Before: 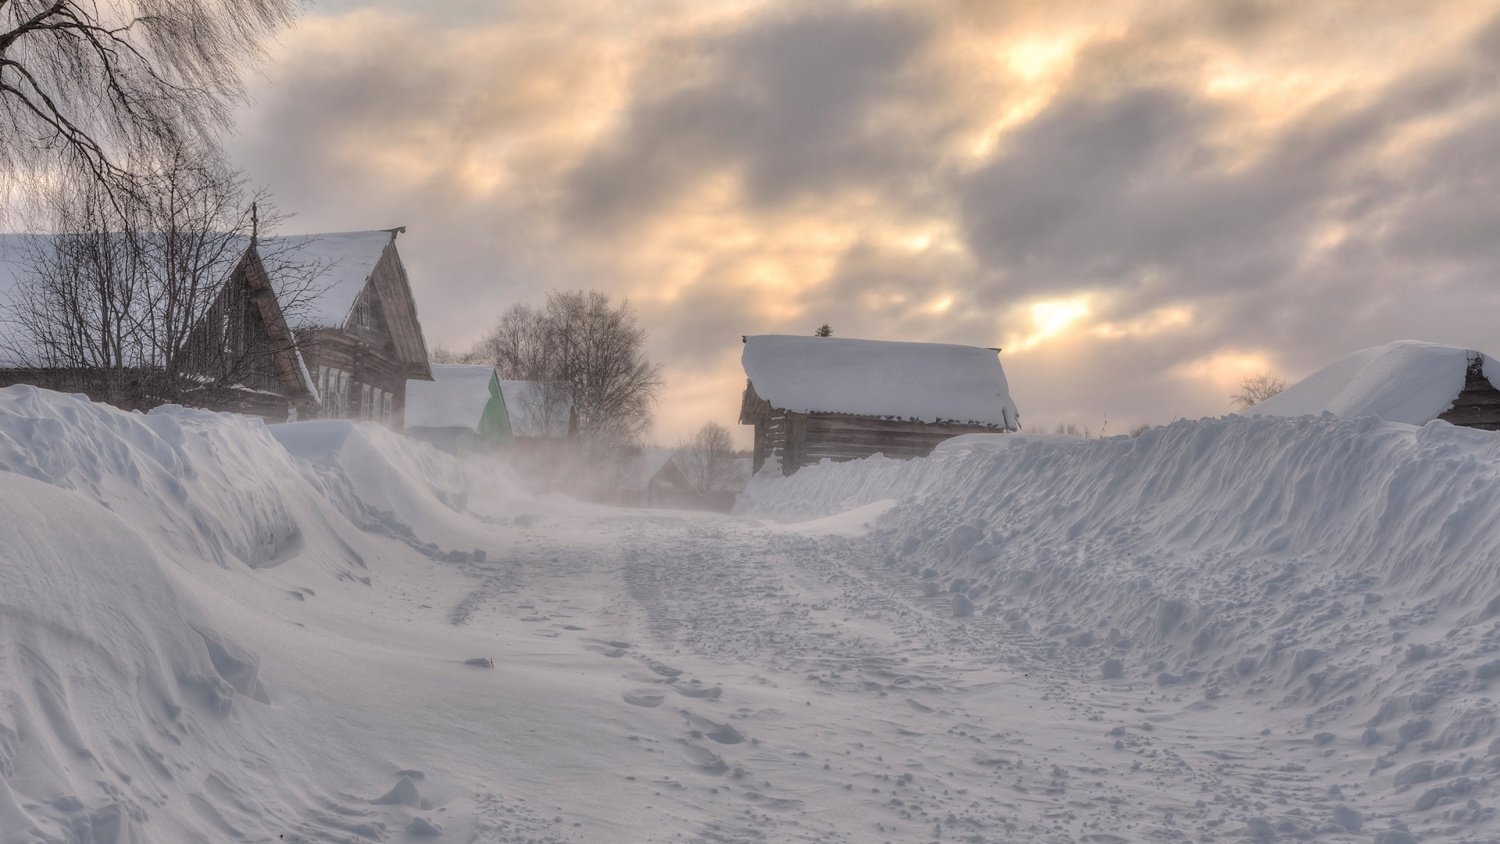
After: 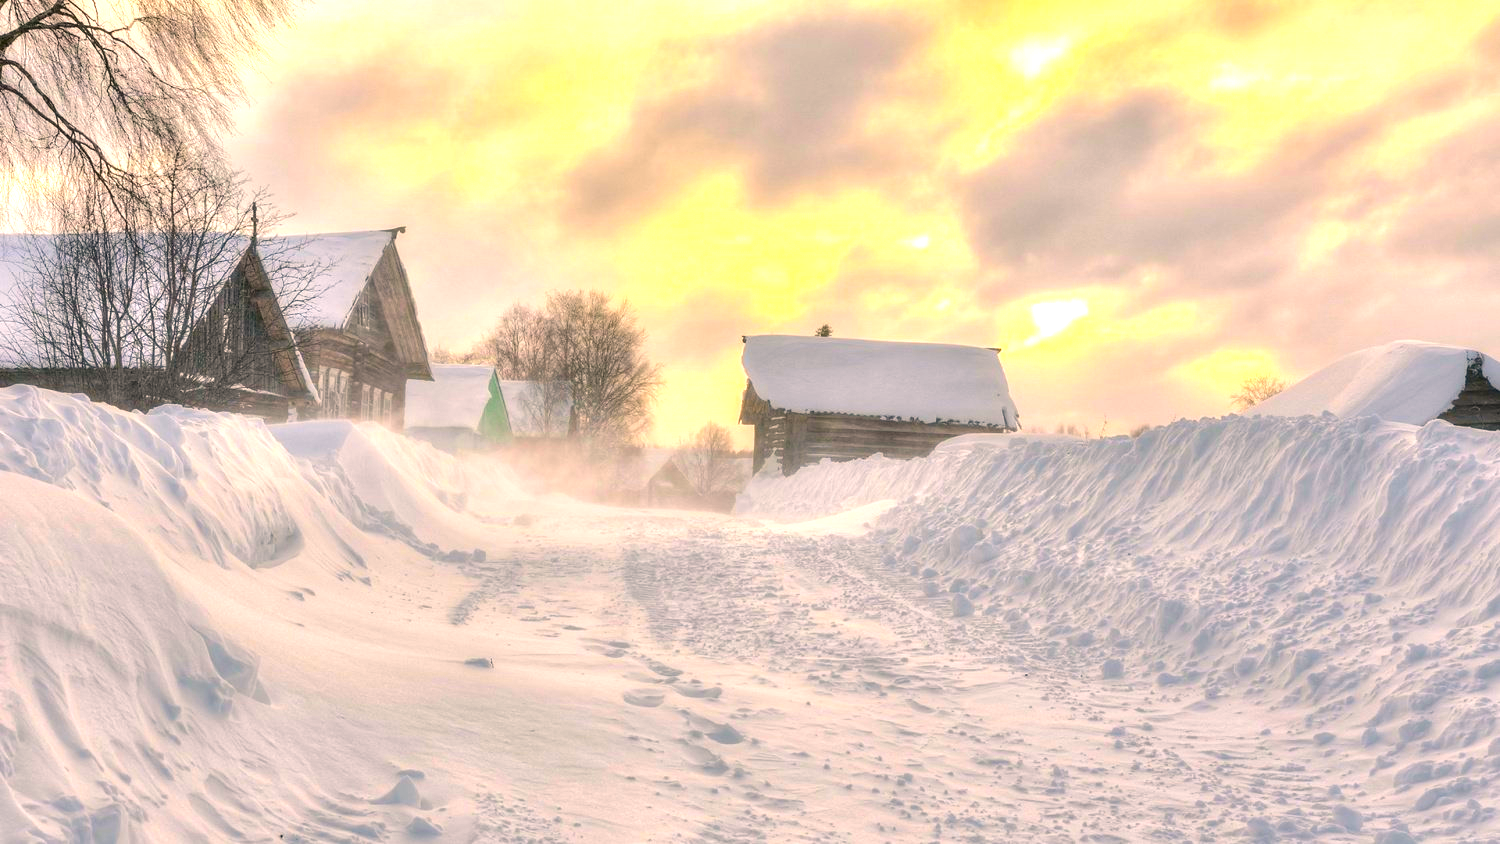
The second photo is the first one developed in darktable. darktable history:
exposure: exposure 0.548 EV, compensate exposure bias true, compensate highlight preservation false
color balance rgb: highlights gain › chroma 2.053%, highlights gain › hue 46.24°, linear chroma grading › global chroma 24.54%, perceptual saturation grading › global saturation 29.919%, perceptual brilliance grading › global brilliance 18.261%, global vibrance 20%
color correction: highlights a* -0.459, highlights b* 9.33, shadows a* -8.74, shadows b* 0.966
